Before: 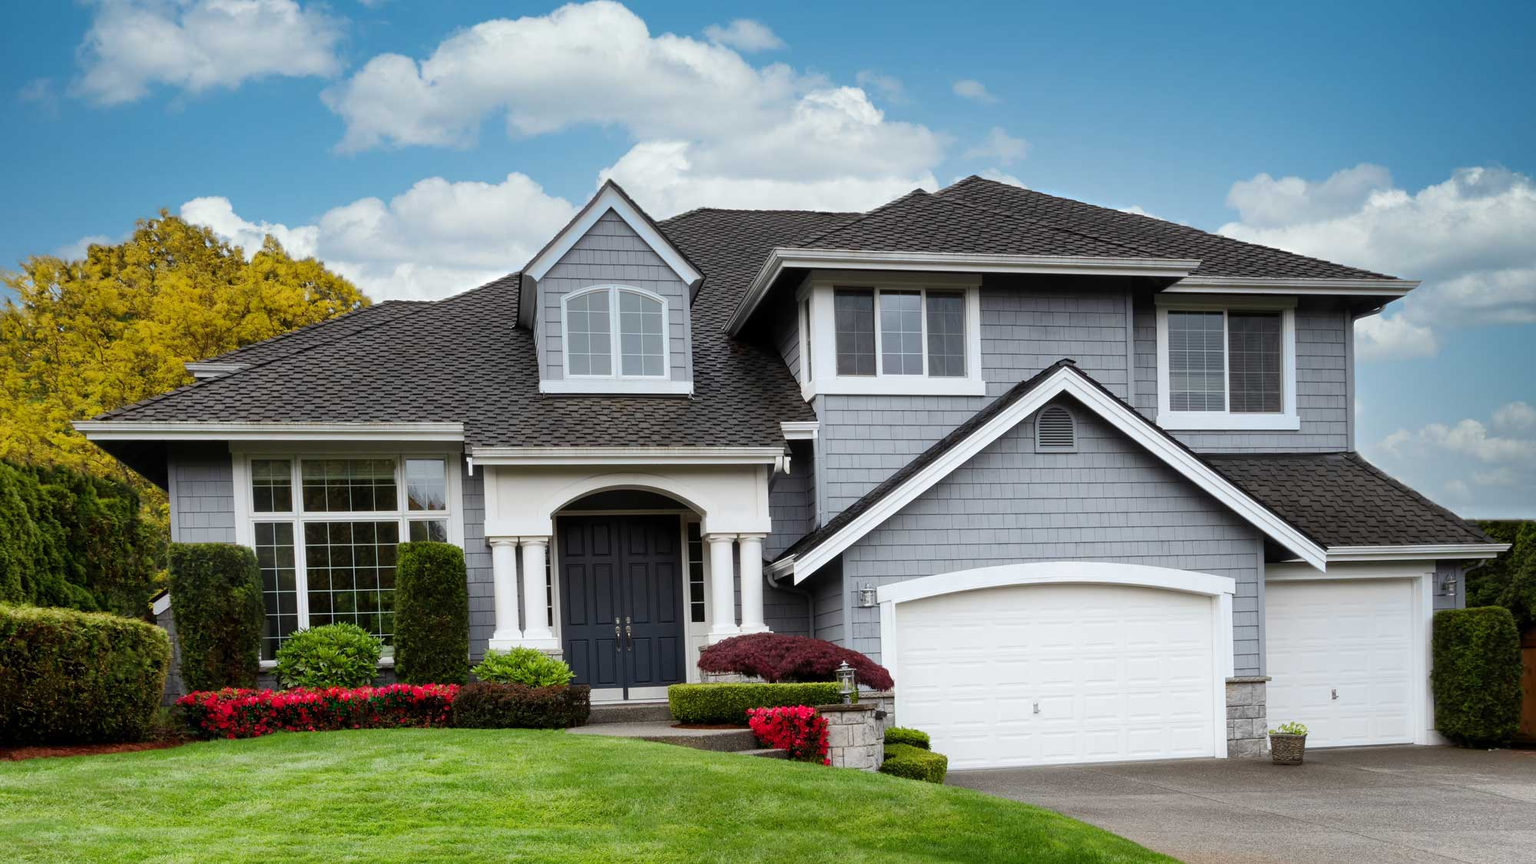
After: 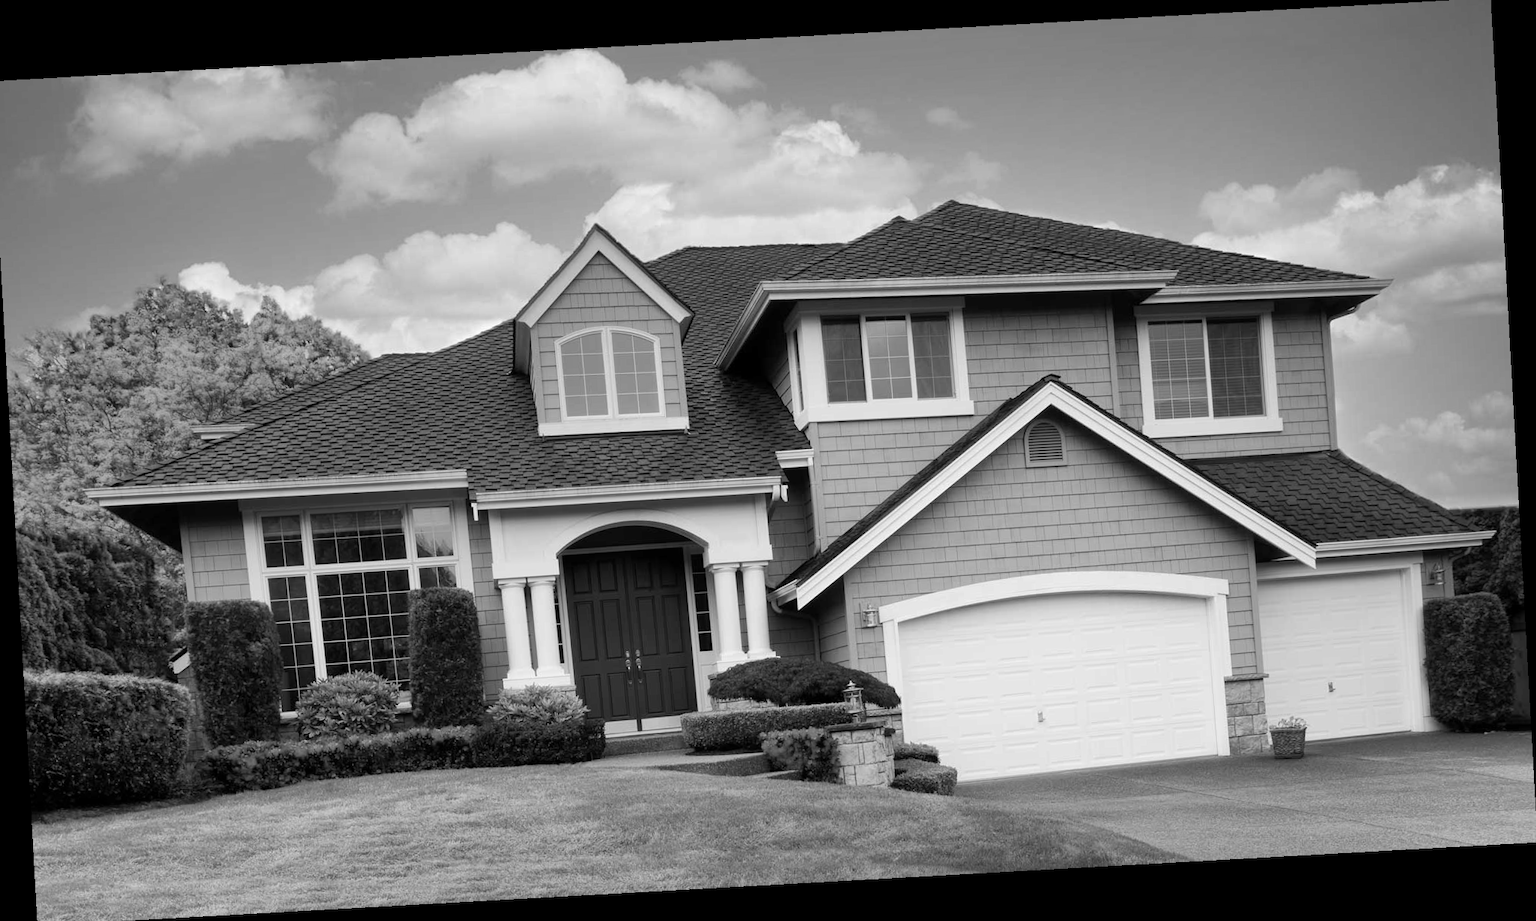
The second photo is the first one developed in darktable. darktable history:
monochrome: a -6.99, b 35.61, size 1.4
crop and rotate: left 0.614%, top 0.179%, bottom 0.309%
rotate and perspective: rotation -3.18°, automatic cropping off
